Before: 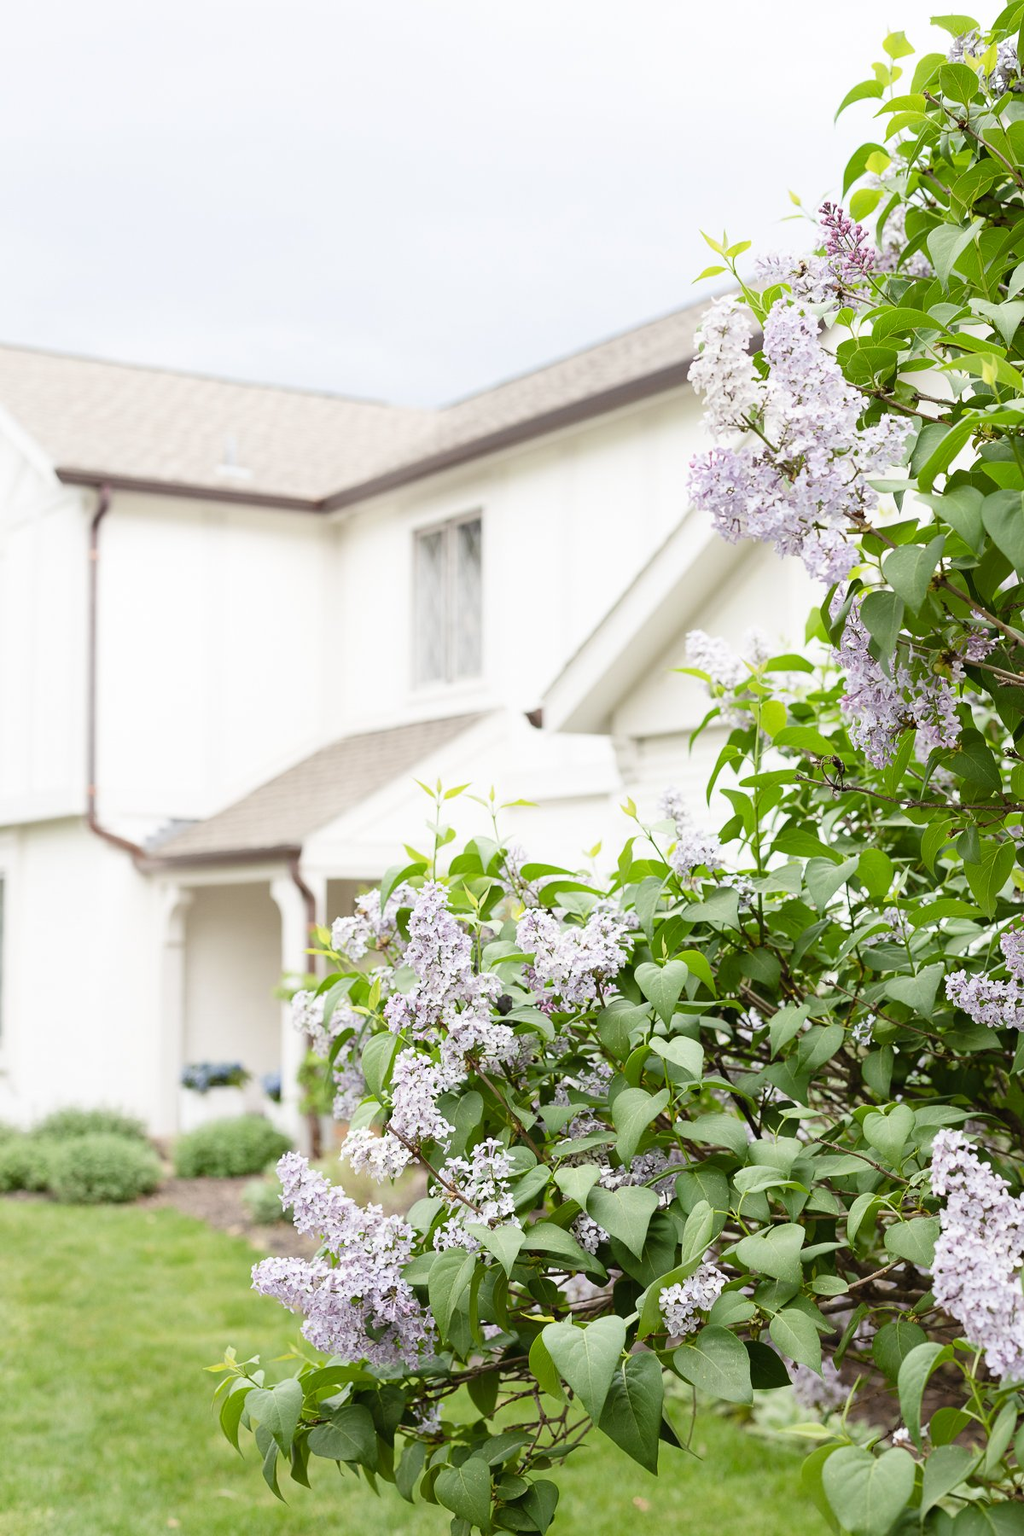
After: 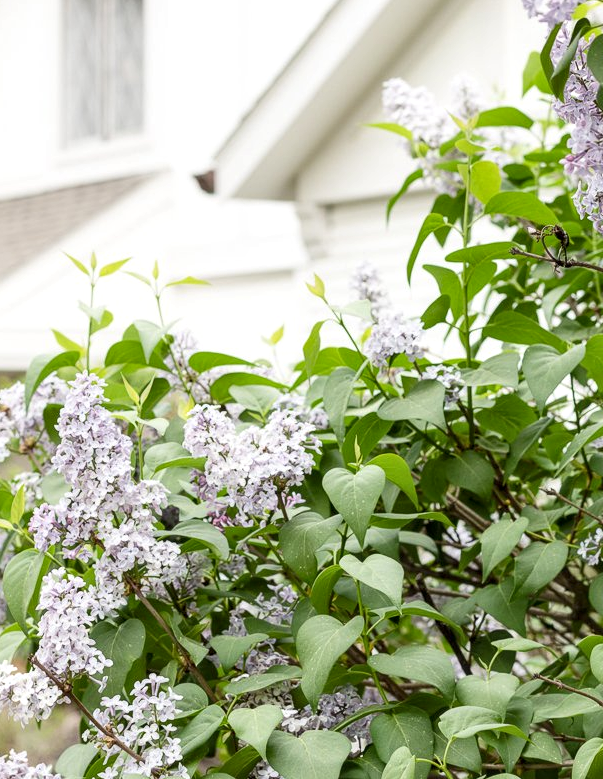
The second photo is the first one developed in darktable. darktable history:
crop: left 35.166%, top 36.702%, right 14.562%, bottom 19.985%
local contrast: detail 130%
